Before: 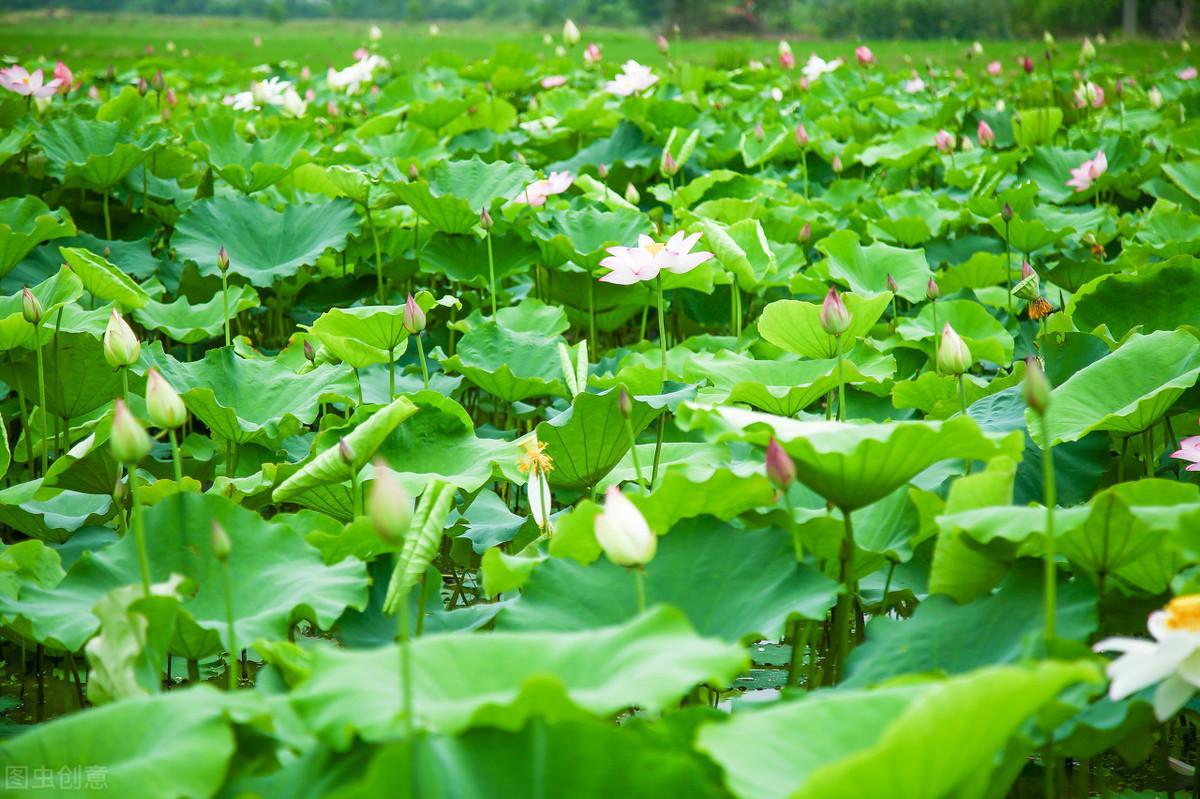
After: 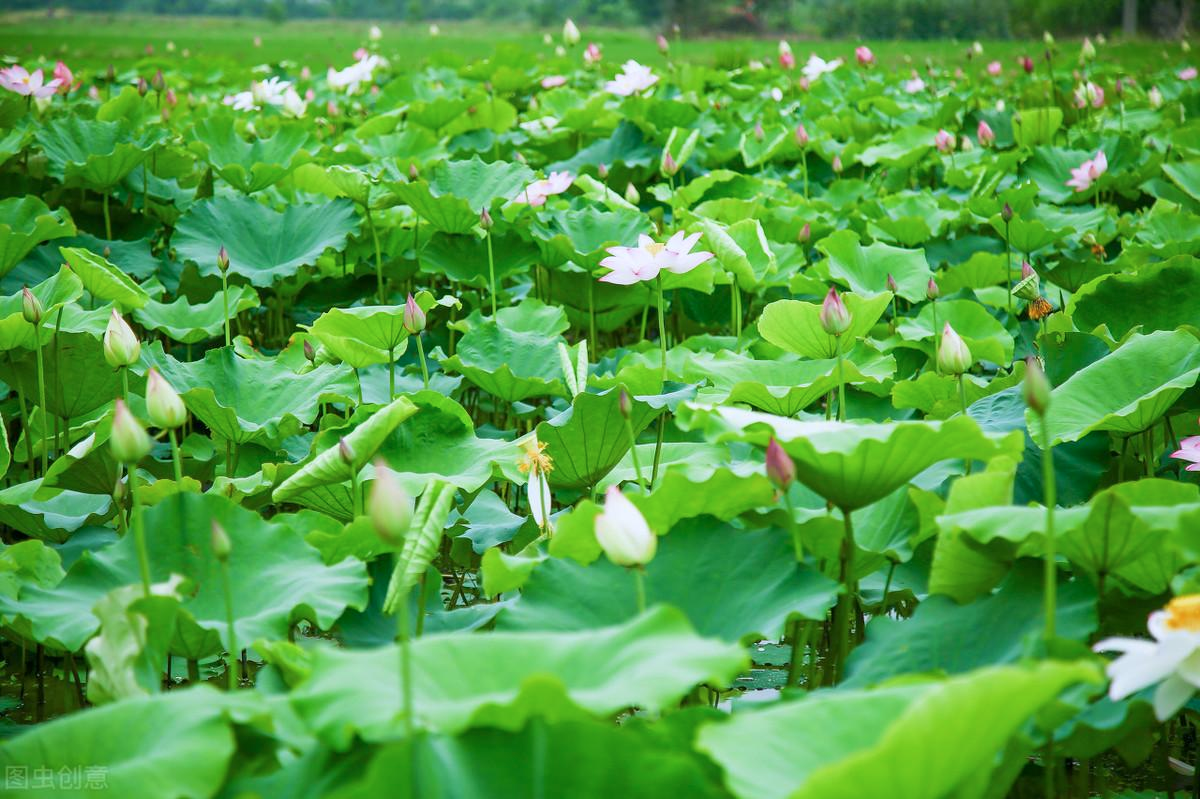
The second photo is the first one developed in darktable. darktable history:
color calibration: gray › normalize channels true, illuminant as shot in camera, x 0.358, y 0.373, temperature 4628.91 K, gamut compression 0.026
exposure: black level correction 0.001, exposure -0.123 EV, compensate highlight preservation false
